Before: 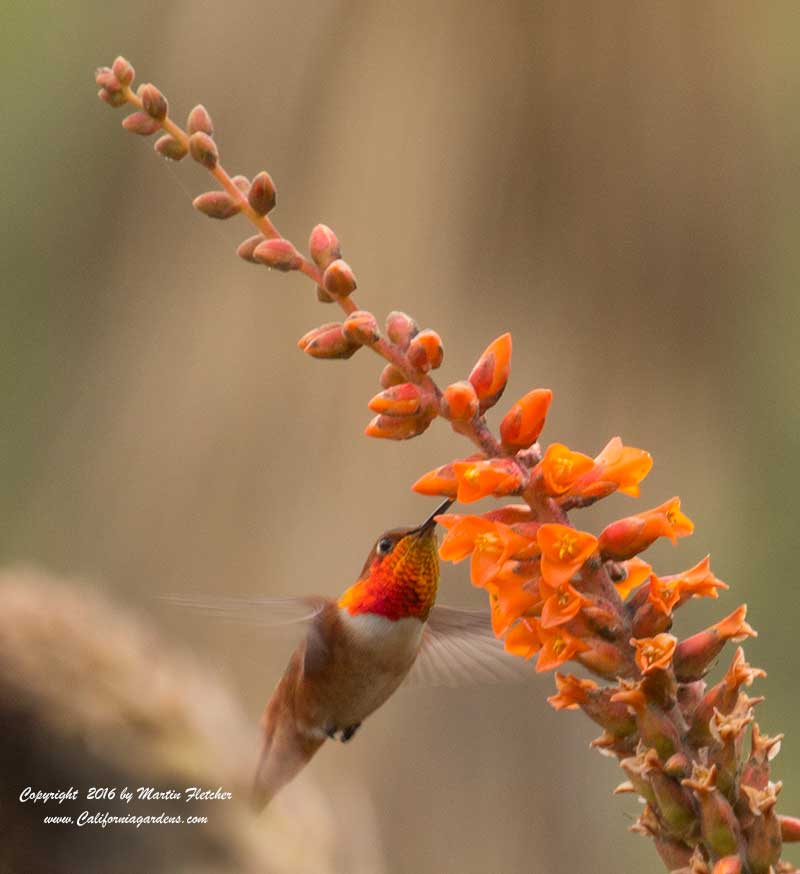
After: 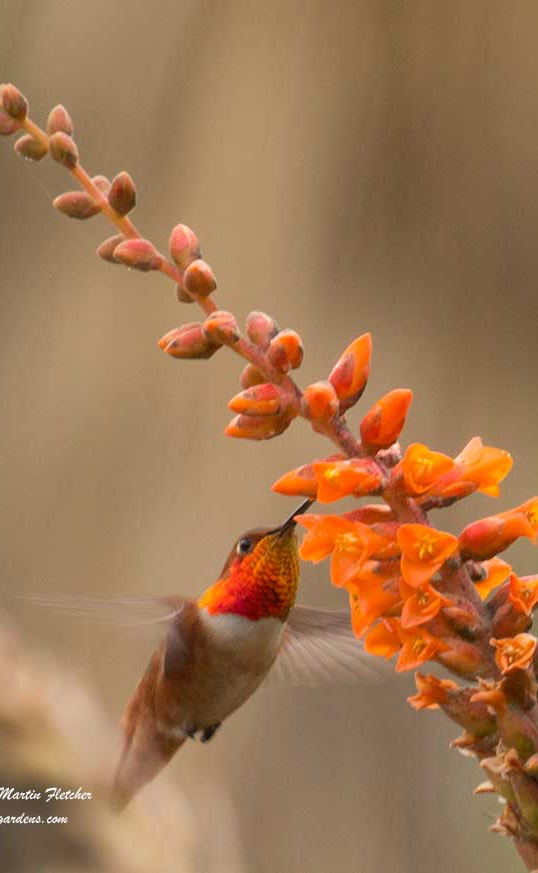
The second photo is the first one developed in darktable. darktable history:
crop and rotate: left 17.549%, right 15.153%
